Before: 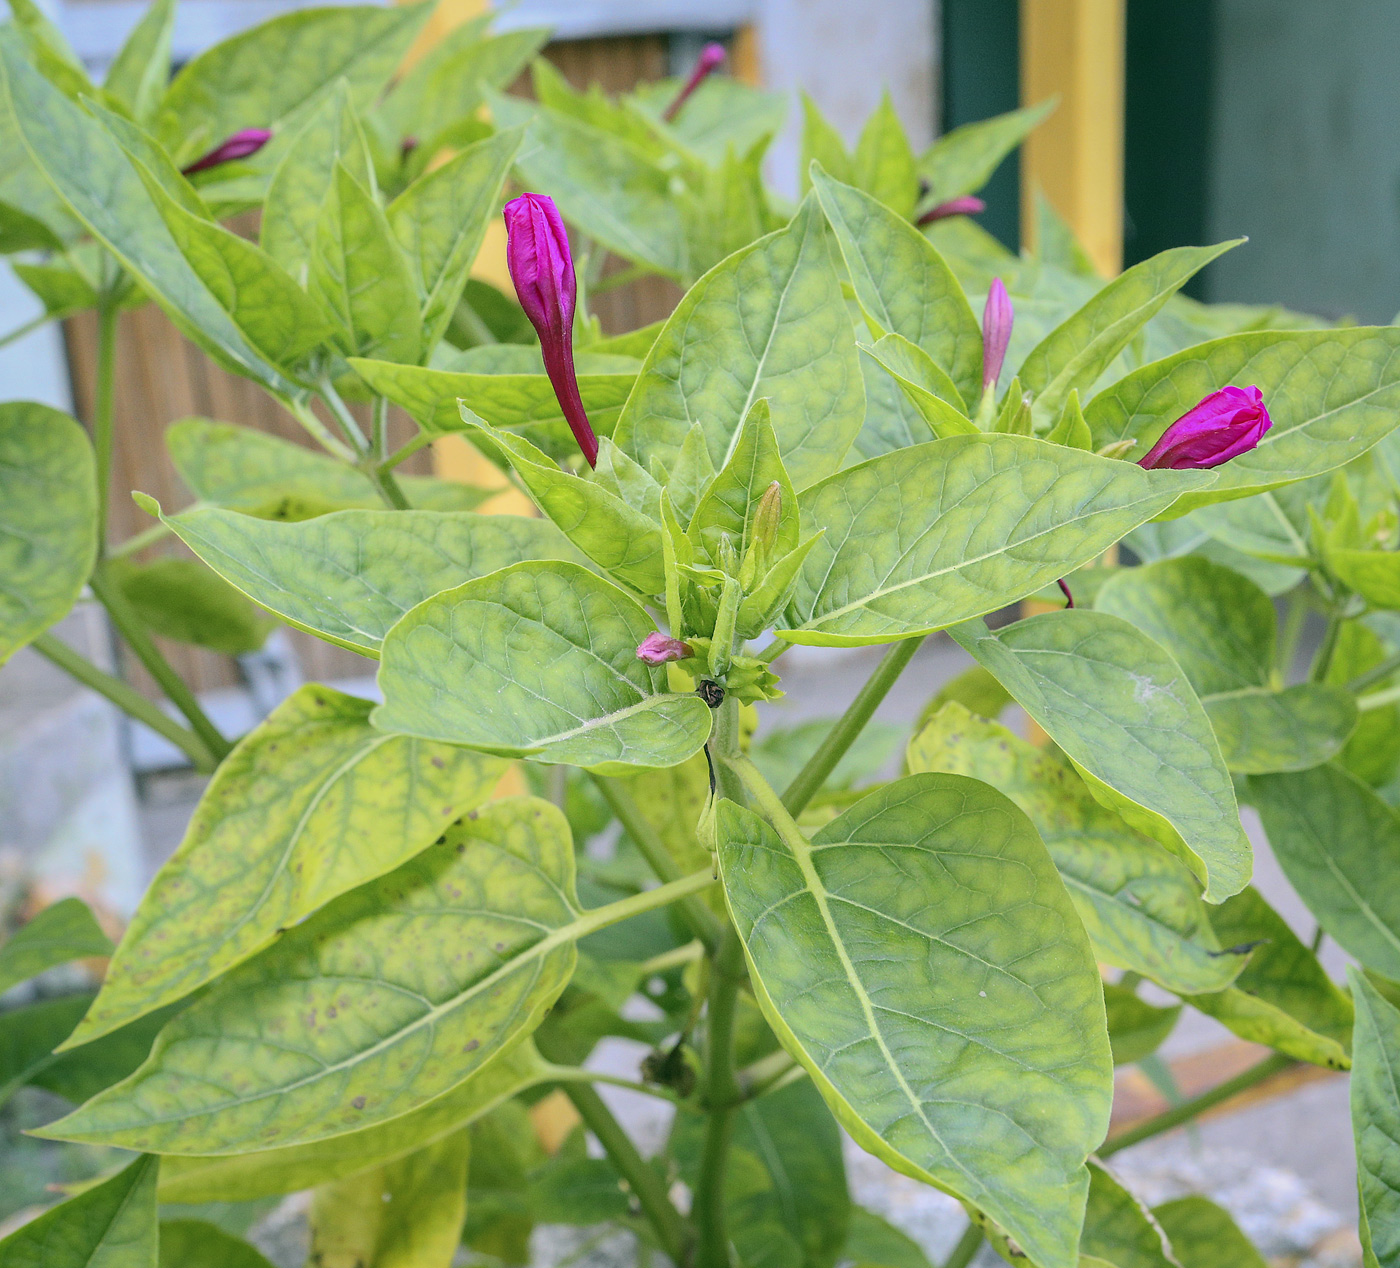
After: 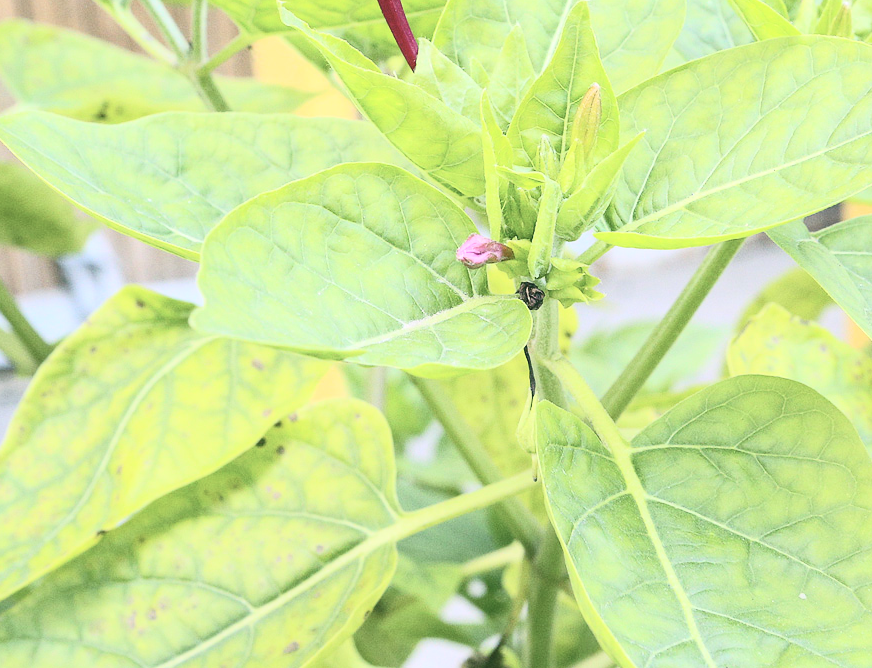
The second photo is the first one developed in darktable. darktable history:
contrast brightness saturation: contrast 0.395, brightness 0.535
crop: left 12.898%, top 31.424%, right 24.762%, bottom 15.874%
